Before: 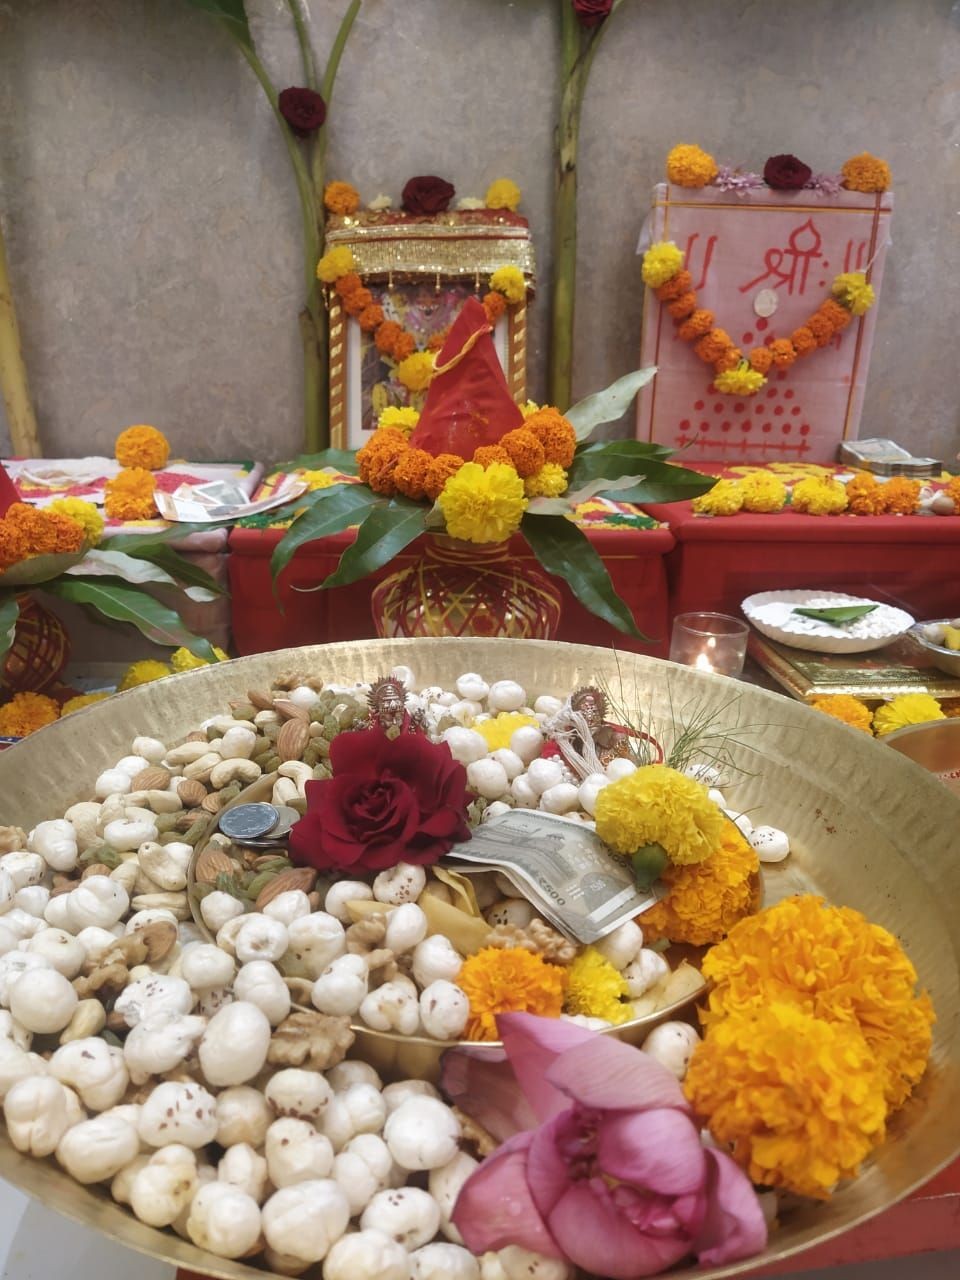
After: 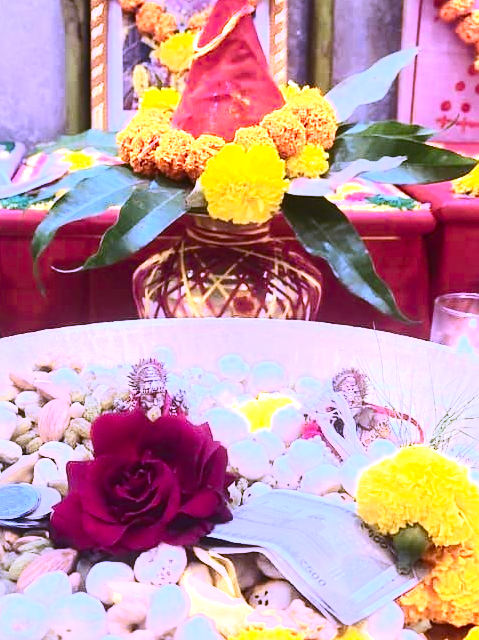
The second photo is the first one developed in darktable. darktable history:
exposure: black level correction -0.002, exposure 1.115 EV, compensate highlight preservation false
white balance: red 0.98, blue 1.61
color zones: curves: ch0 [(0, 0.465) (0.092, 0.596) (0.289, 0.464) (0.429, 0.453) (0.571, 0.464) (0.714, 0.455) (0.857, 0.462) (1, 0.465)]
sharpen: amount 0.2
crop: left 25%, top 25%, right 25%, bottom 25%
contrast brightness saturation: contrast 0.4, brightness 0.05, saturation 0.25
